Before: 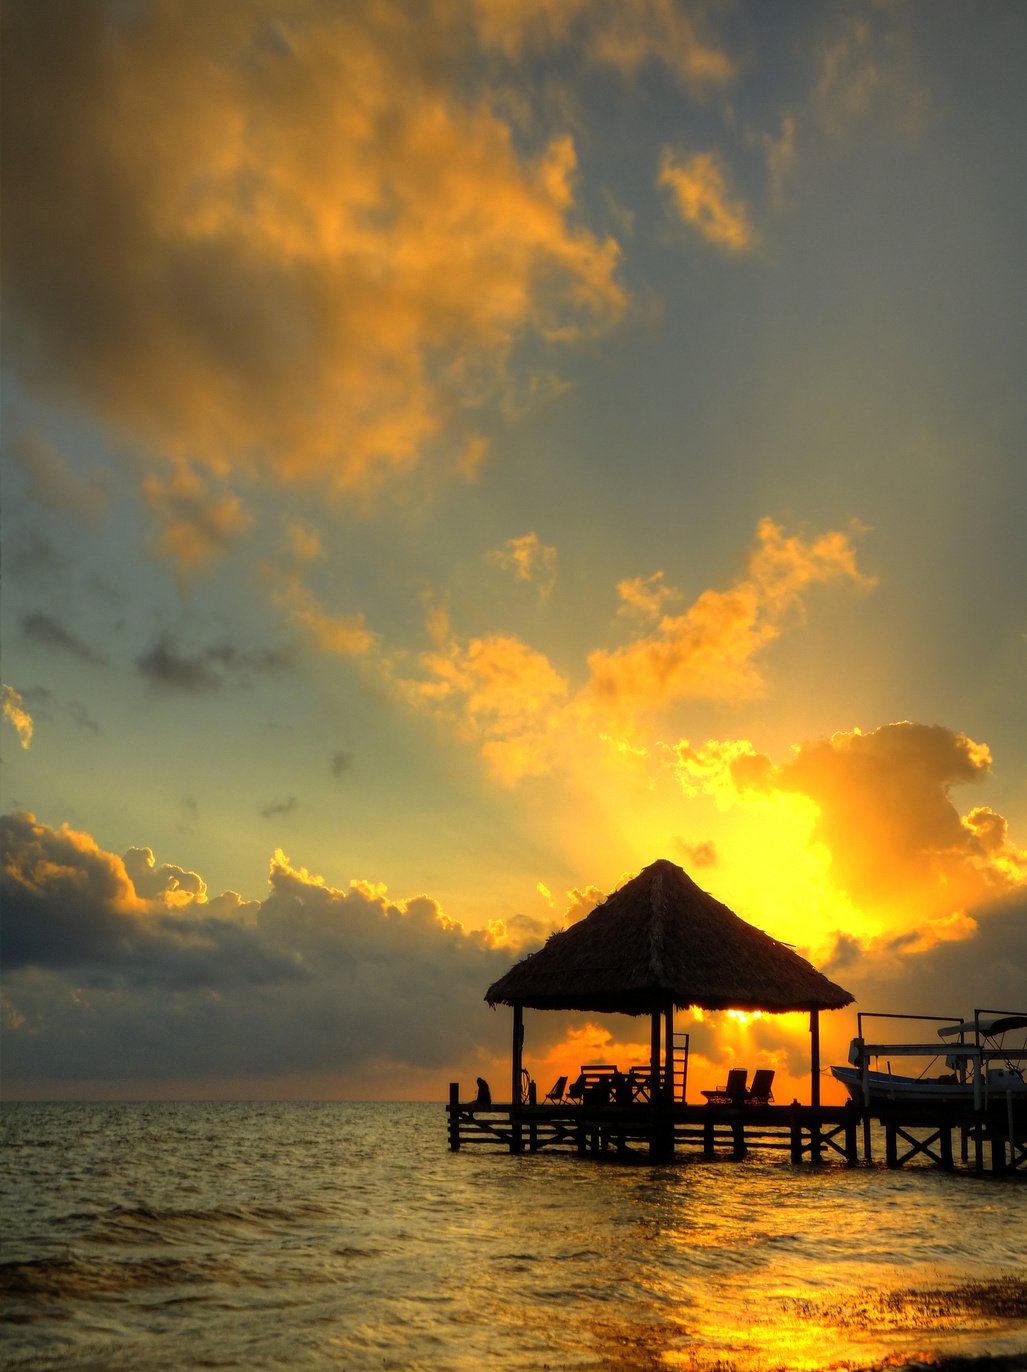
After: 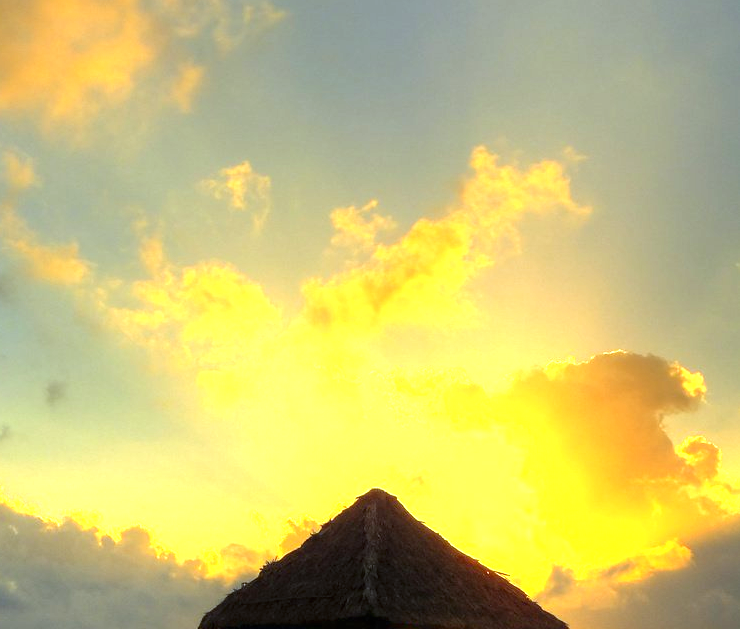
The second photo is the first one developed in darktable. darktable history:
crop and rotate: left 27.938%, top 27.046%, bottom 27.046%
exposure: black level correction 0, exposure 1.2 EV, compensate exposure bias true, compensate highlight preservation false
white balance: red 0.924, blue 1.095
